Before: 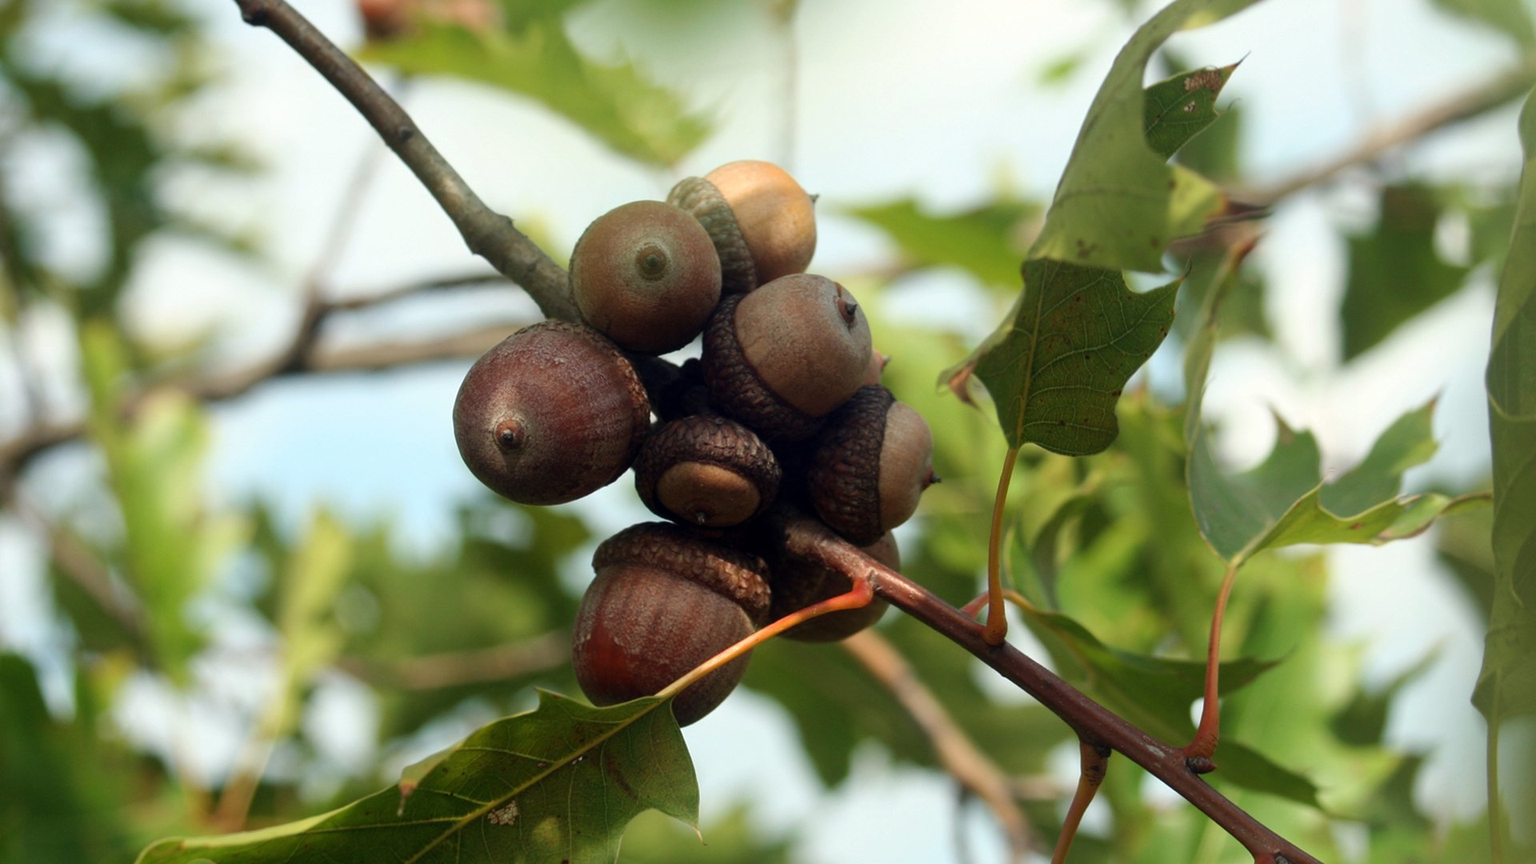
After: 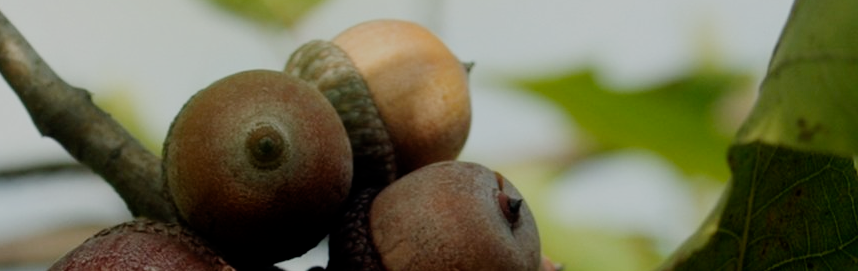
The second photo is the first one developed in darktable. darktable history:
crop: left 28.64%, top 16.832%, right 26.637%, bottom 58.055%
tone equalizer: on, module defaults
filmic rgb: middle gray luminance 29%, black relative exposure -10.3 EV, white relative exposure 5.5 EV, threshold 6 EV, target black luminance 0%, hardness 3.95, latitude 2.04%, contrast 1.132, highlights saturation mix 5%, shadows ↔ highlights balance 15.11%, preserve chrominance no, color science v3 (2019), use custom middle-gray values true, iterations of high-quality reconstruction 0, enable highlight reconstruction true
